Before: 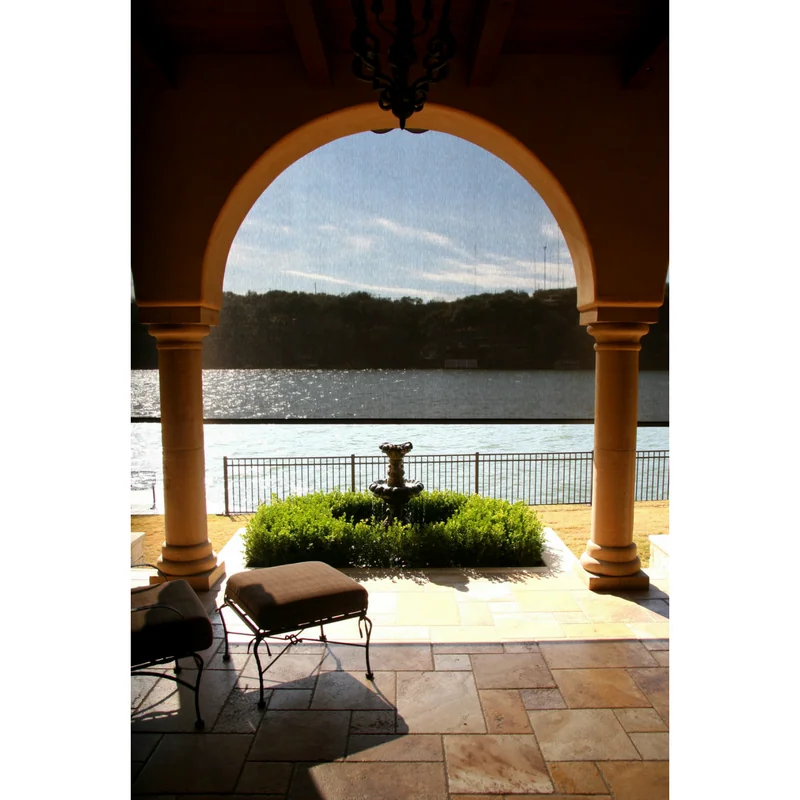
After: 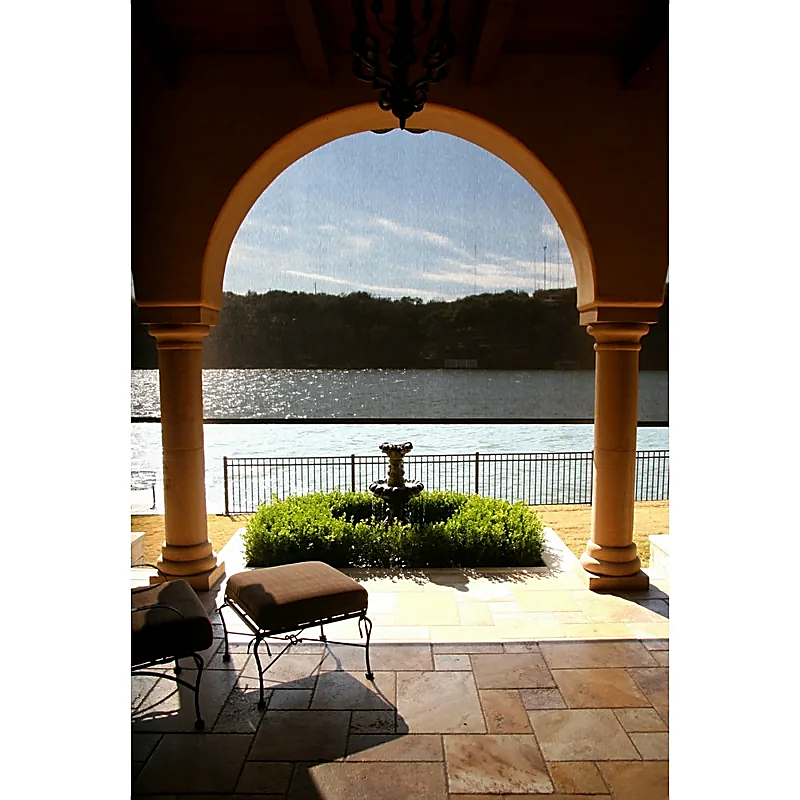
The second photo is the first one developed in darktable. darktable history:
sharpen: radius 1.347, amount 1.257, threshold 0.727
